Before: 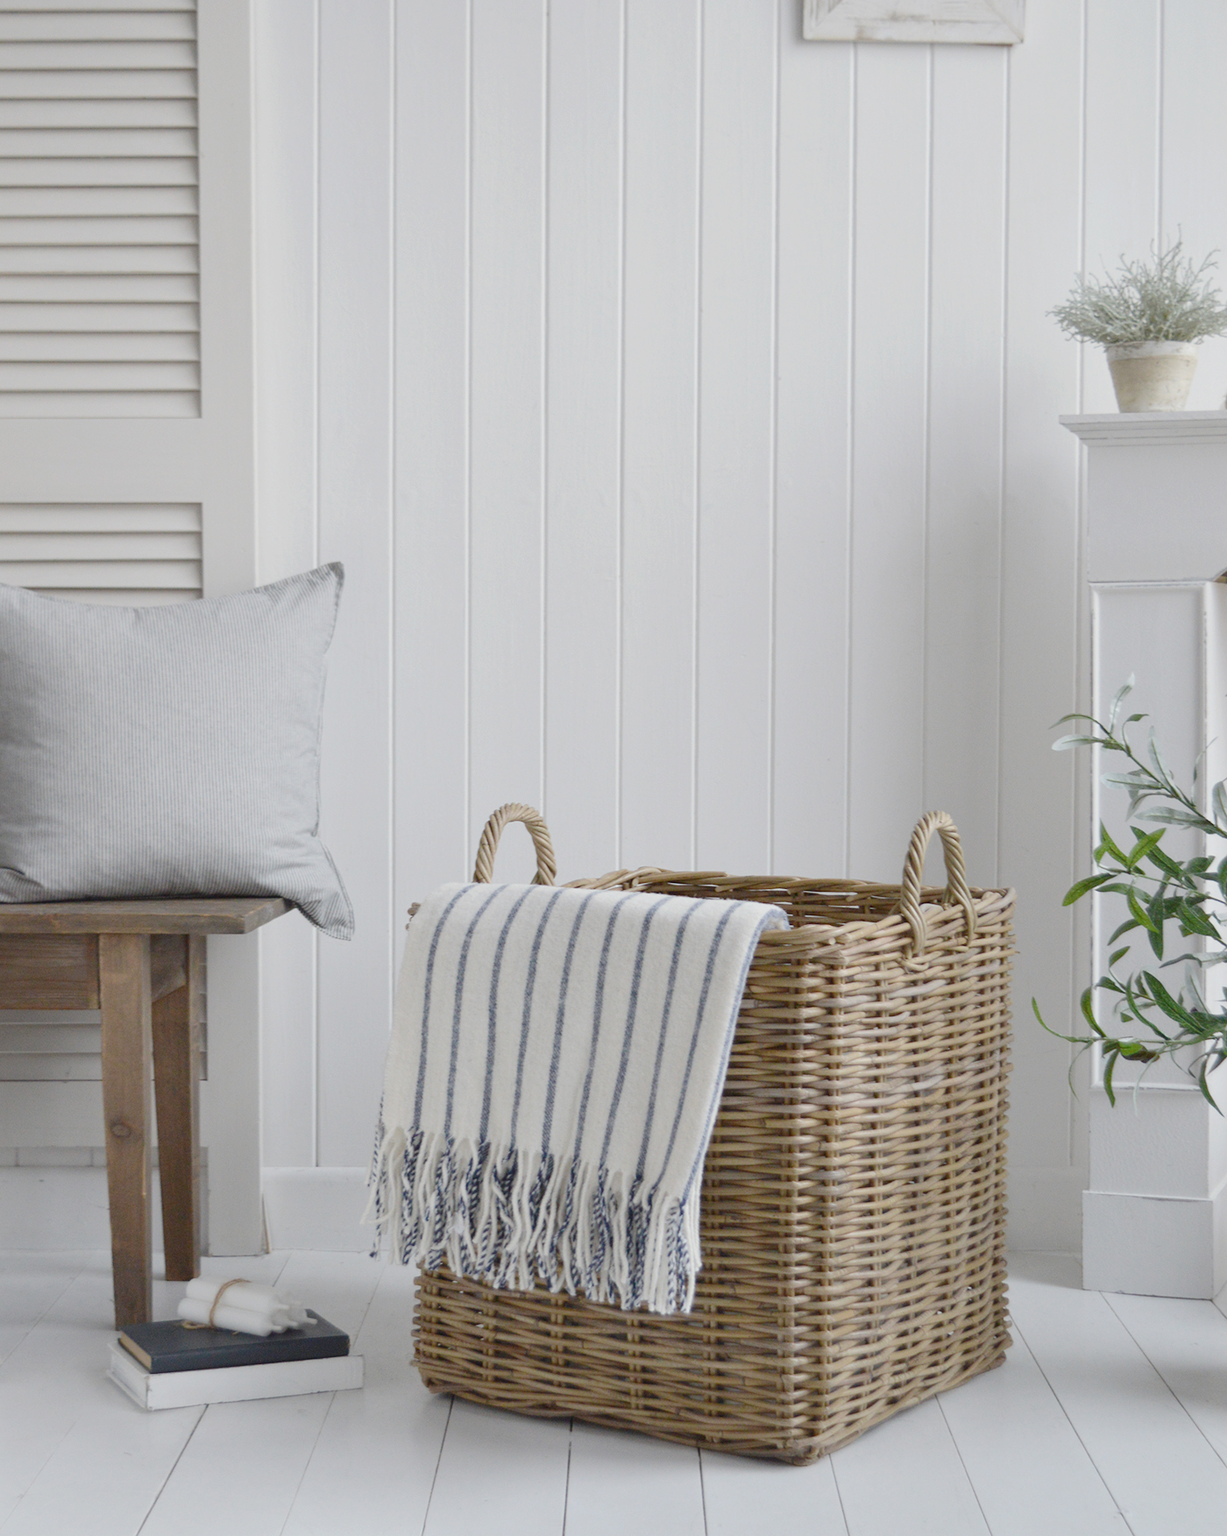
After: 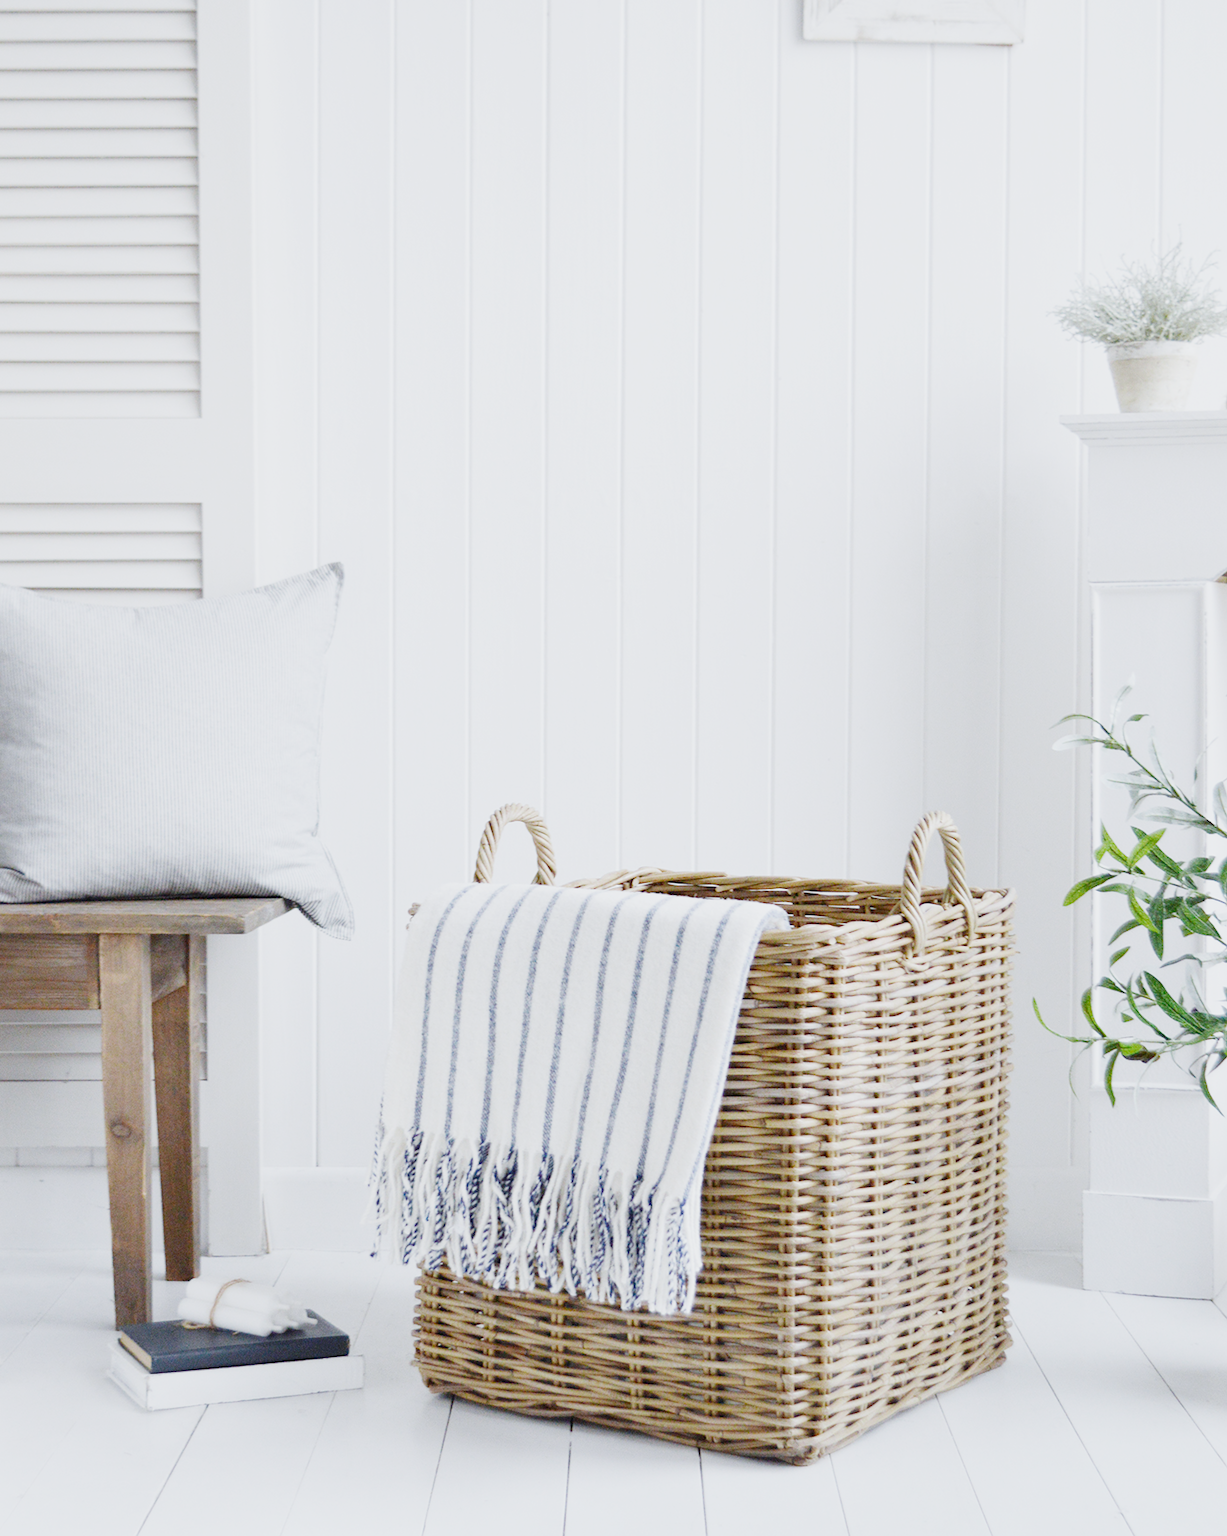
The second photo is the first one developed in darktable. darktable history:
sigmoid: contrast 1.6, skew -0.2, preserve hue 0%, red attenuation 0.1, red rotation 0.035, green attenuation 0.1, green rotation -0.017, blue attenuation 0.15, blue rotation -0.052, base primaries Rec2020
exposure: black level correction 0.001, exposure 1.129 EV, compensate exposure bias true, compensate highlight preservation false
white balance: red 0.967, blue 1.049
